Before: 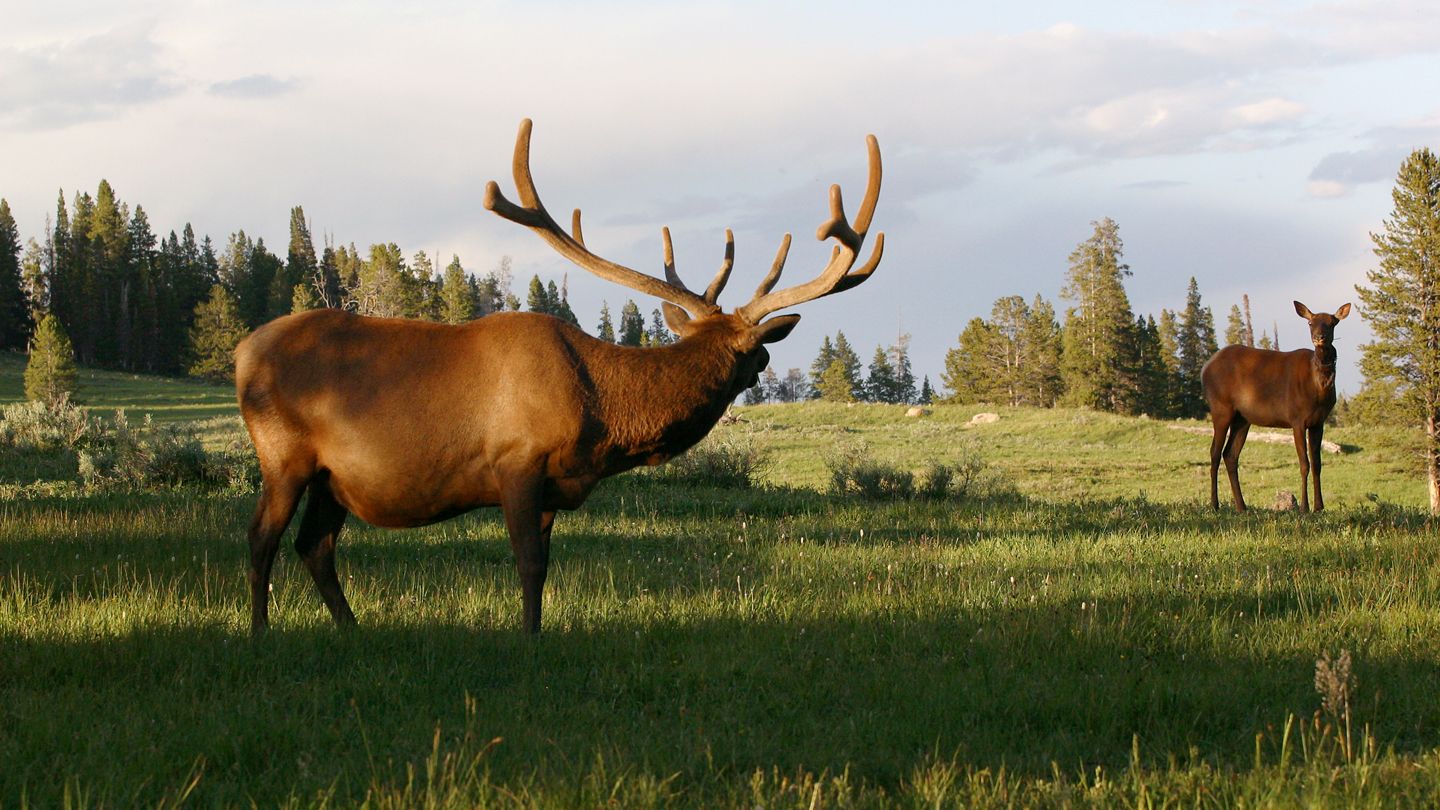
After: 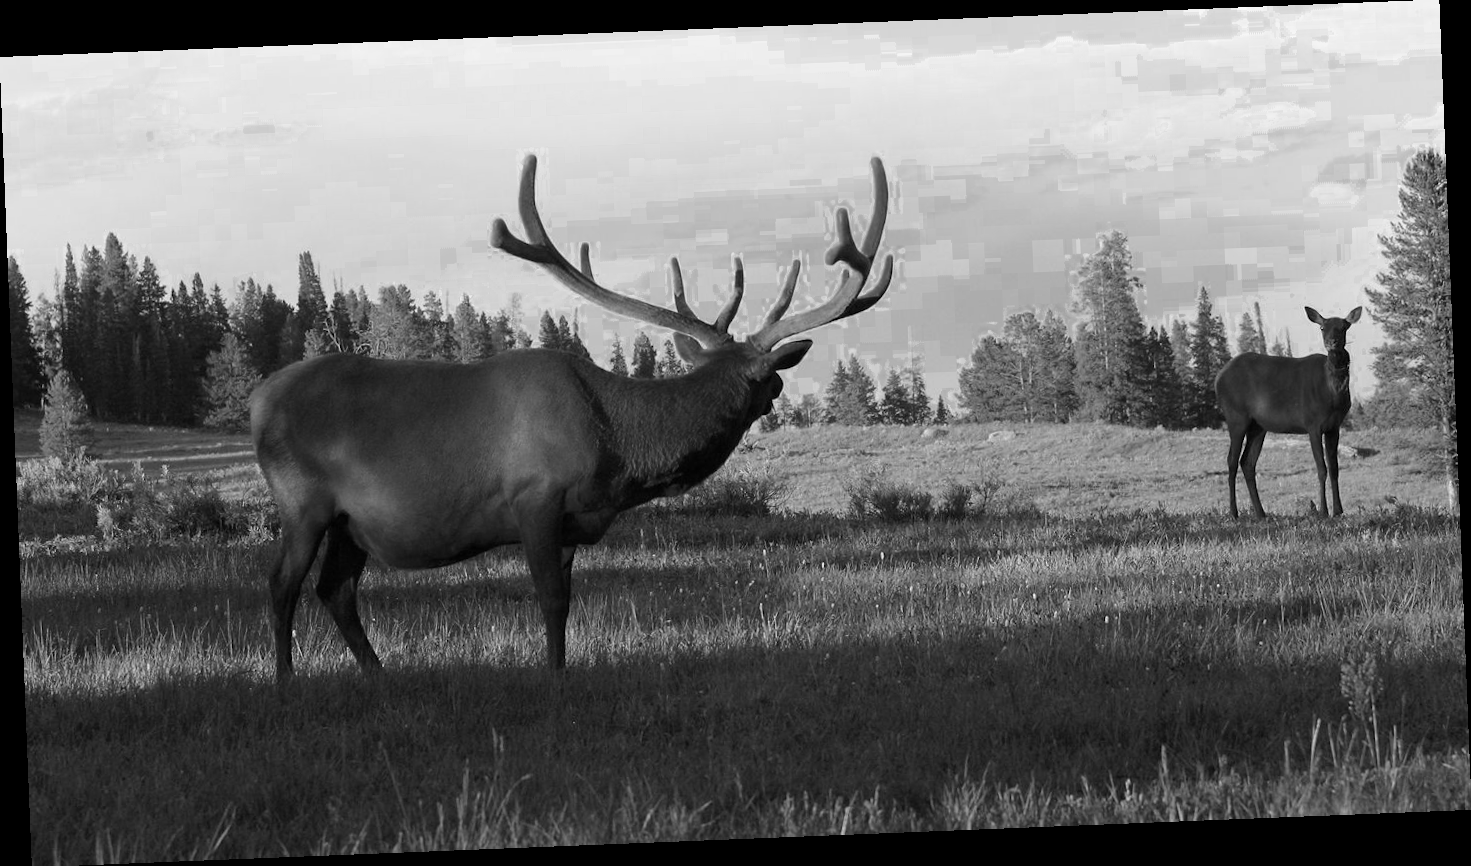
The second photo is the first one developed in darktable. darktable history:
color zones: curves: ch0 [(0.002, 0.589) (0.107, 0.484) (0.146, 0.249) (0.217, 0.352) (0.309, 0.525) (0.39, 0.404) (0.455, 0.169) (0.597, 0.055) (0.724, 0.212) (0.775, 0.691) (0.869, 0.571) (1, 0.587)]; ch1 [(0, 0) (0.143, 0) (0.286, 0) (0.429, 0) (0.571, 0) (0.714, 0) (0.857, 0)]
rotate and perspective: rotation -2.29°, automatic cropping off
